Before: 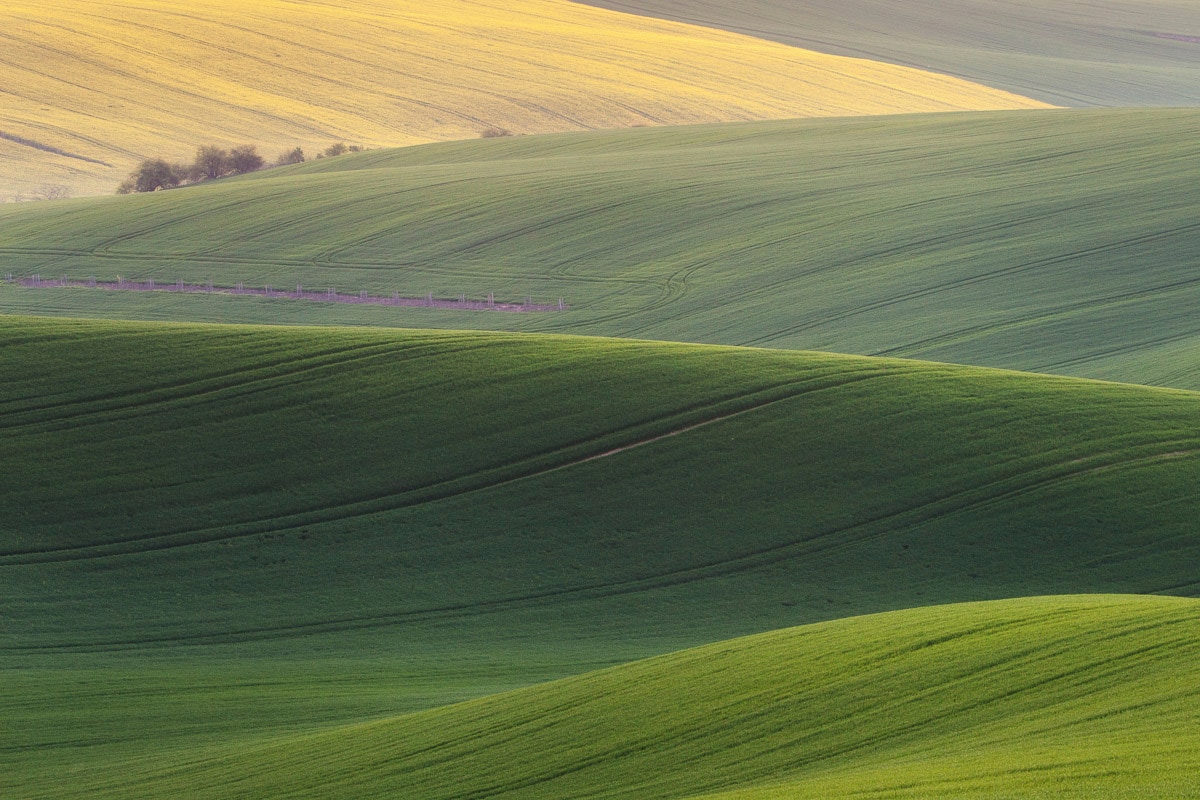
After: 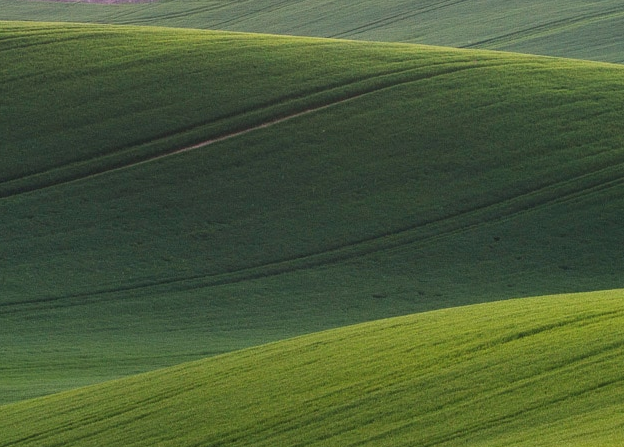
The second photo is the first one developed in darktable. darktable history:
crop: left 34.132%, top 38.575%, right 13.835%, bottom 5.44%
